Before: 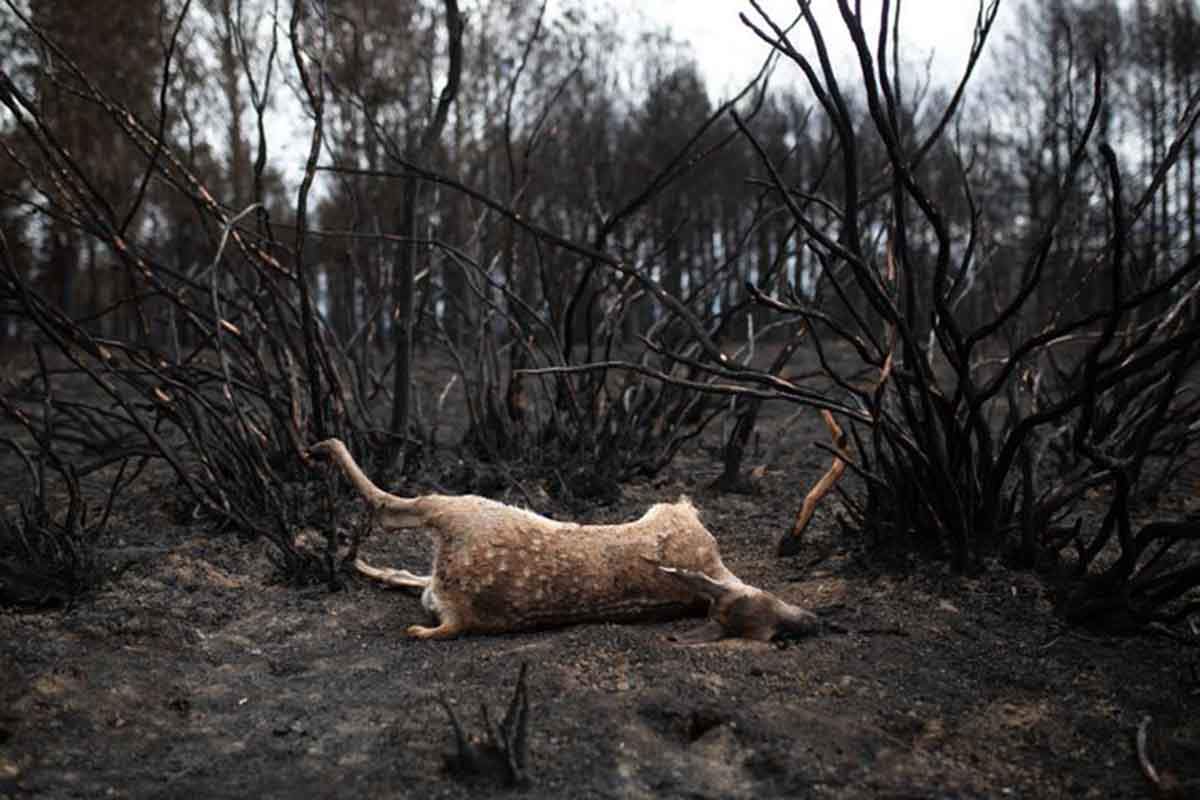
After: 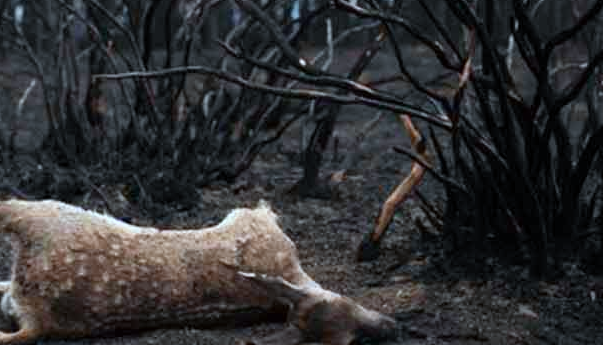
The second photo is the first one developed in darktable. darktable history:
color calibration: illuminant F (fluorescent), F source F9 (Cool White Deluxe 4150 K) – high CRI, x 0.375, y 0.373, temperature 4158.19 K
crop: left 35.119%, top 36.879%, right 14.559%, bottom 19.939%
